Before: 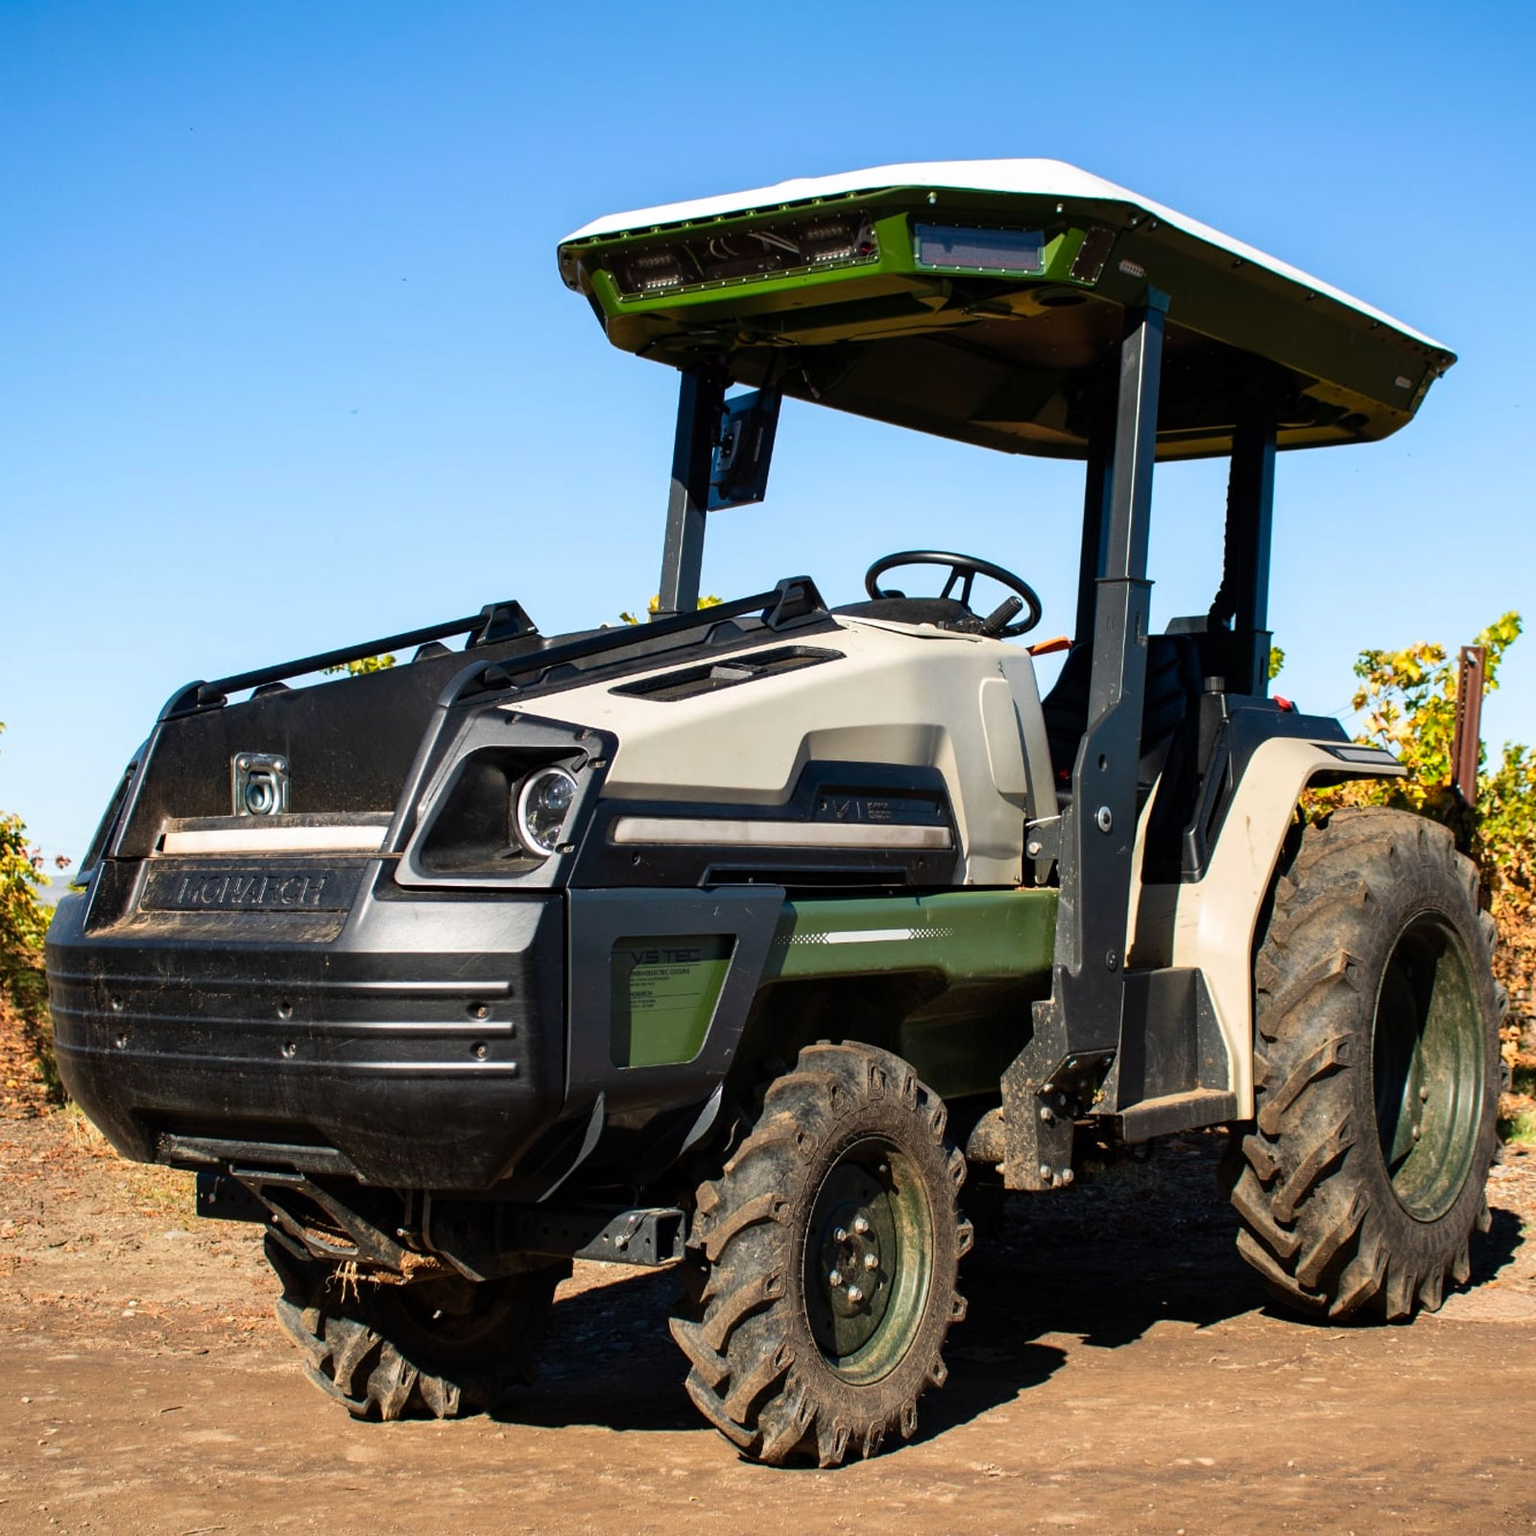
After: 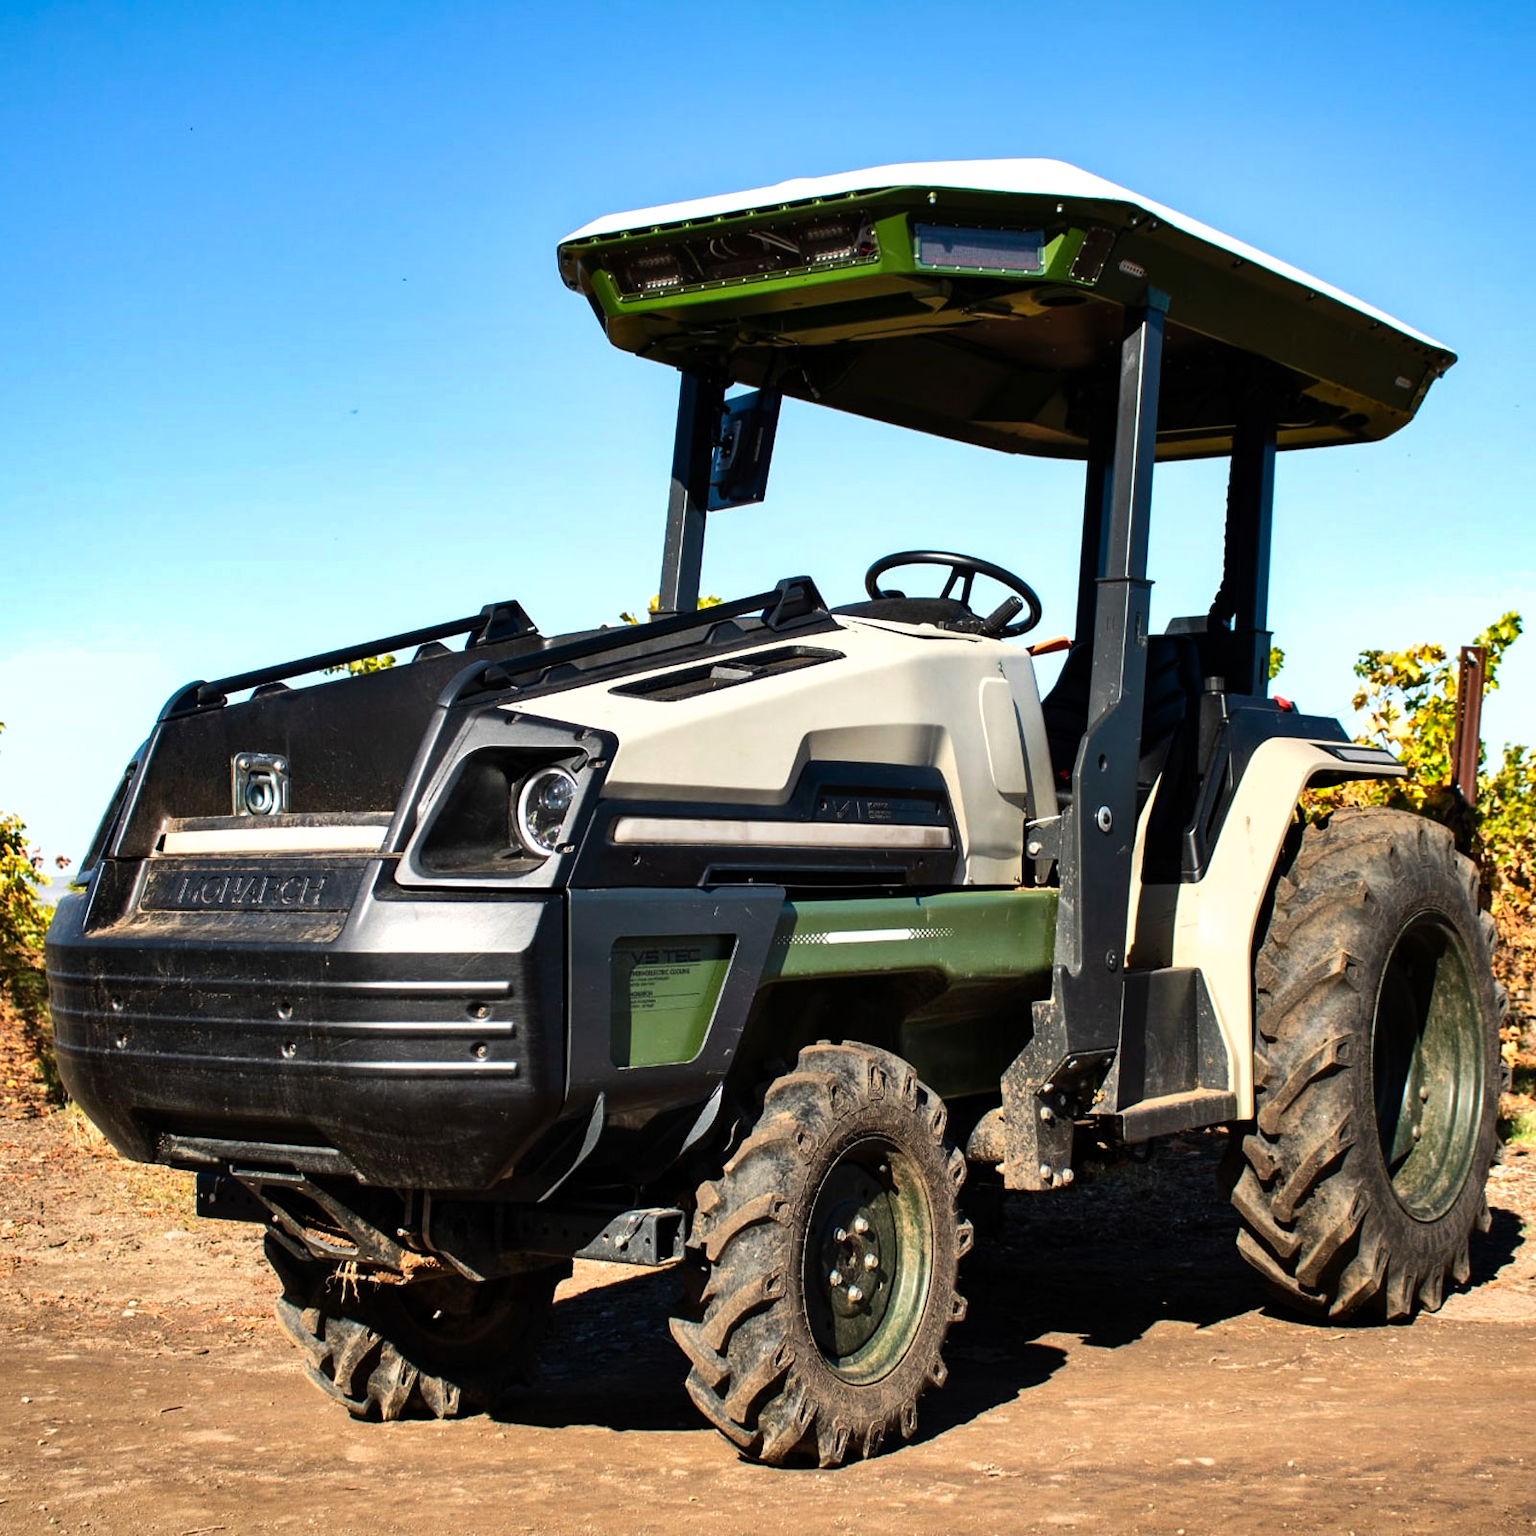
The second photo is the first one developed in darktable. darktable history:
shadows and highlights: low approximation 0.01, soften with gaussian
tone equalizer: -8 EV -0.417 EV, -7 EV -0.389 EV, -6 EV -0.333 EV, -5 EV -0.222 EV, -3 EV 0.222 EV, -2 EV 0.333 EV, -1 EV 0.389 EV, +0 EV 0.417 EV, edges refinement/feathering 500, mask exposure compensation -1.57 EV, preserve details no
